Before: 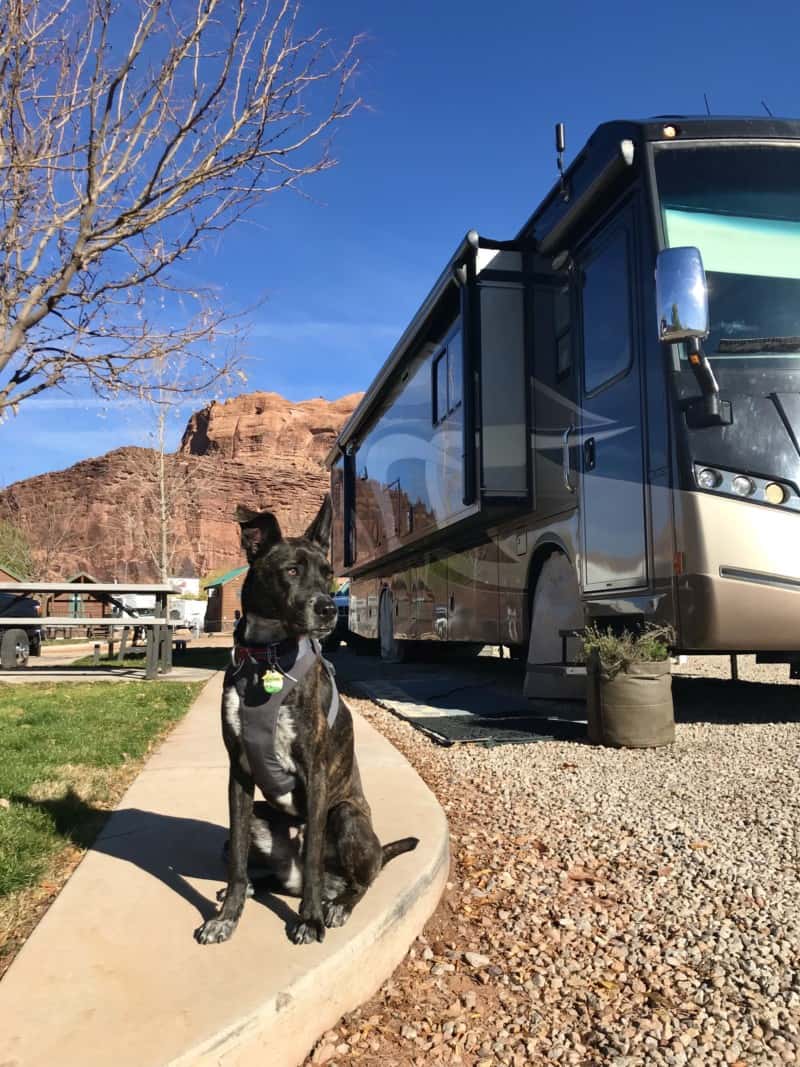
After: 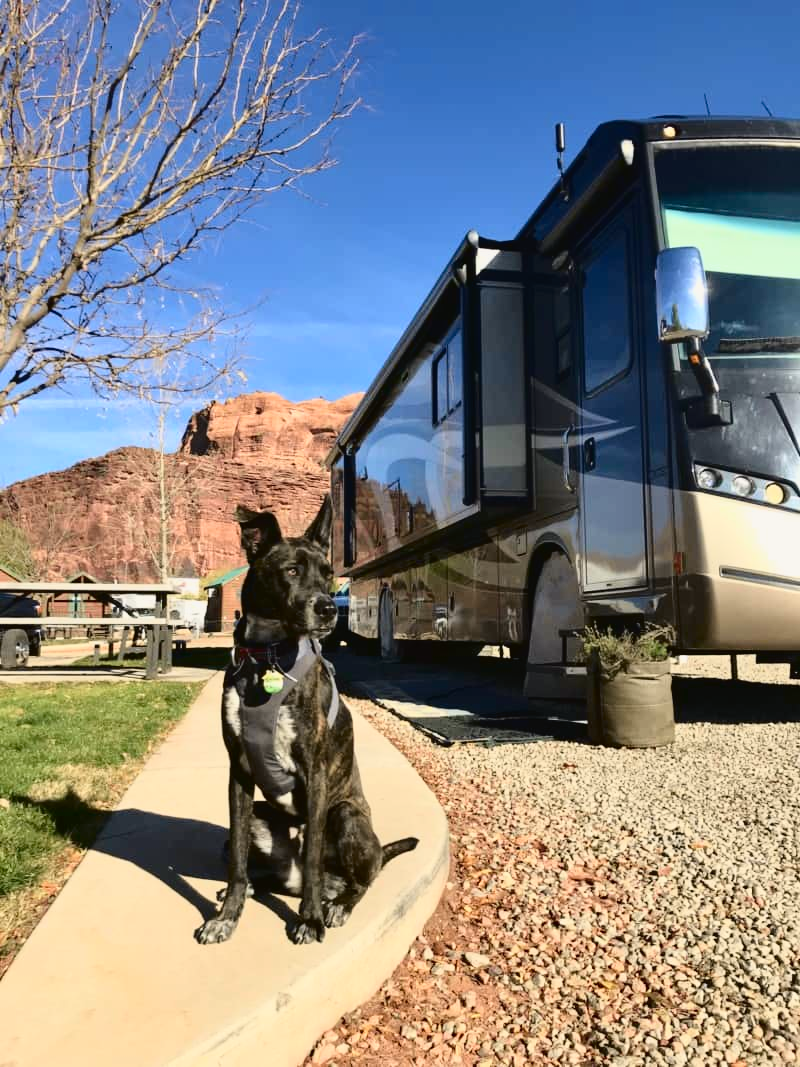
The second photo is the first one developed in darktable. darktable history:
tone curve: curves: ch0 [(0, 0.021) (0.049, 0.044) (0.152, 0.14) (0.328, 0.377) (0.473, 0.543) (0.641, 0.705) (0.85, 0.894) (1, 0.969)]; ch1 [(0, 0) (0.302, 0.331) (0.433, 0.432) (0.472, 0.47) (0.502, 0.503) (0.527, 0.521) (0.564, 0.58) (0.614, 0.626) (0.677, 0.701) (0.859, 0.885) (1, 1)]; ch2 [(0, 0) (0.33, 0.301) (0.447, 0.44) (0.487, 0.496) (0.502, 0.516) (0.535, 0.563) (0.565, 0.593) (0.608, 0.638) (1, 1)], color space Lab, independent channels, preserve colors none
contrast brightness saturation: contrast 0.11, saturation -0.17
